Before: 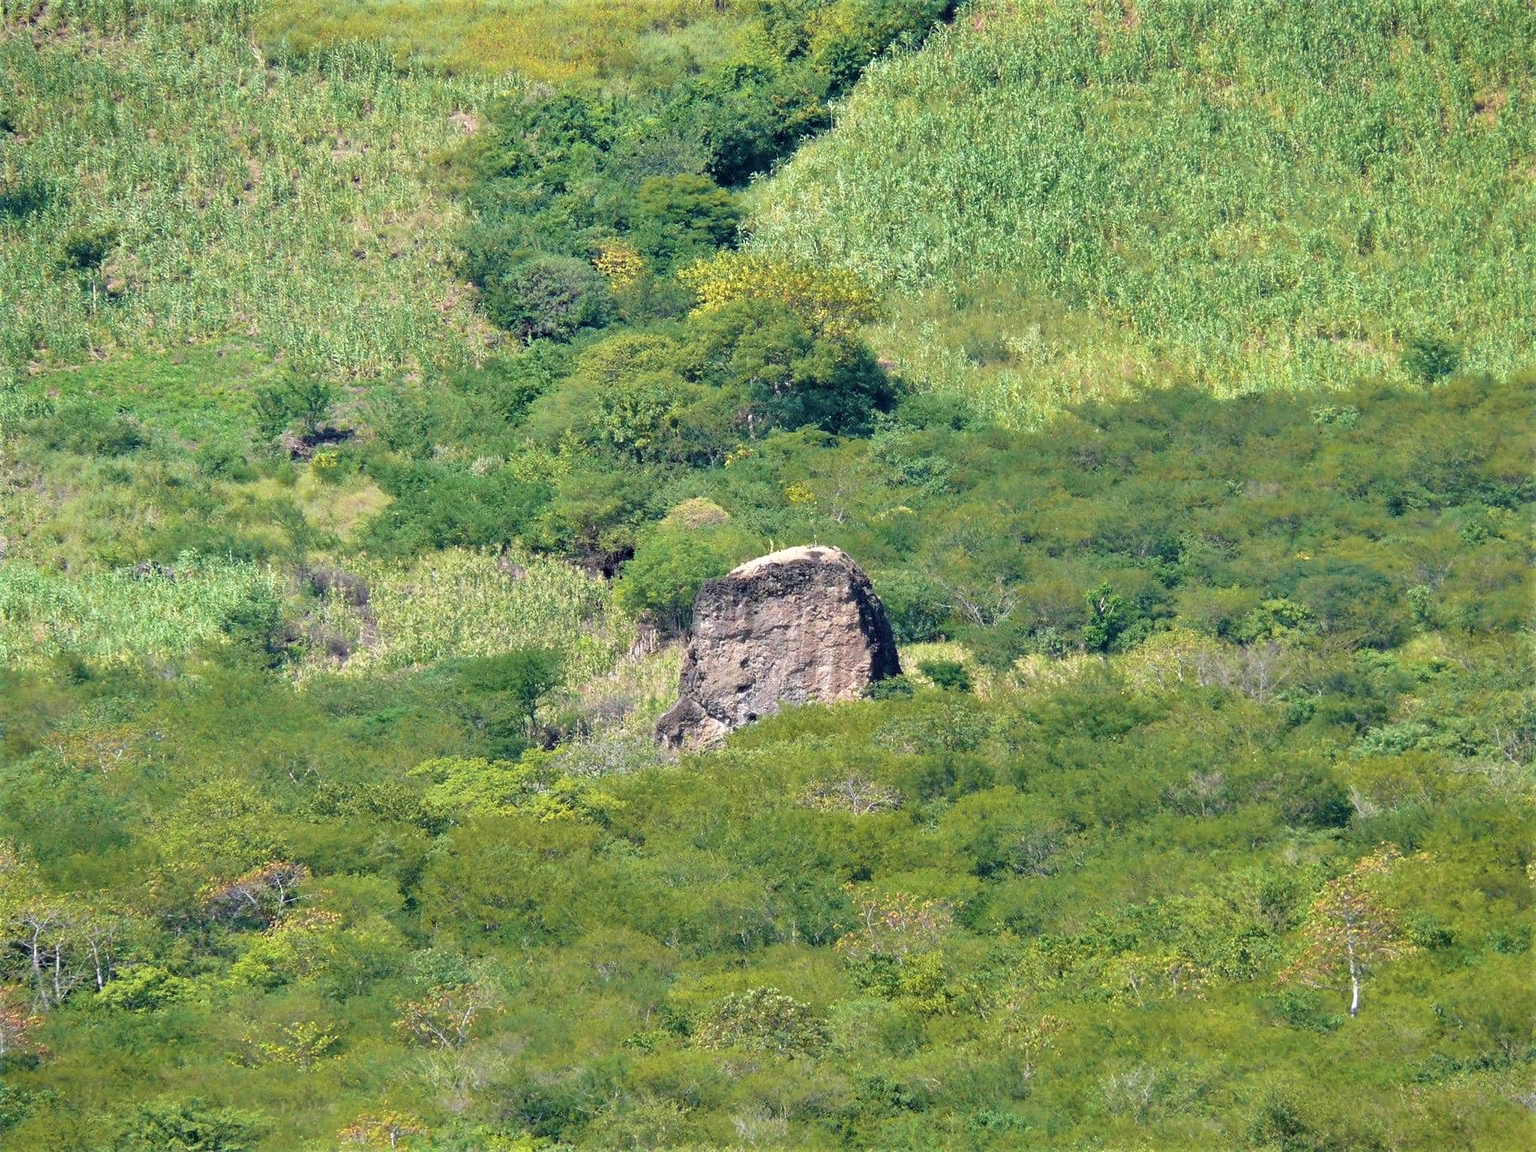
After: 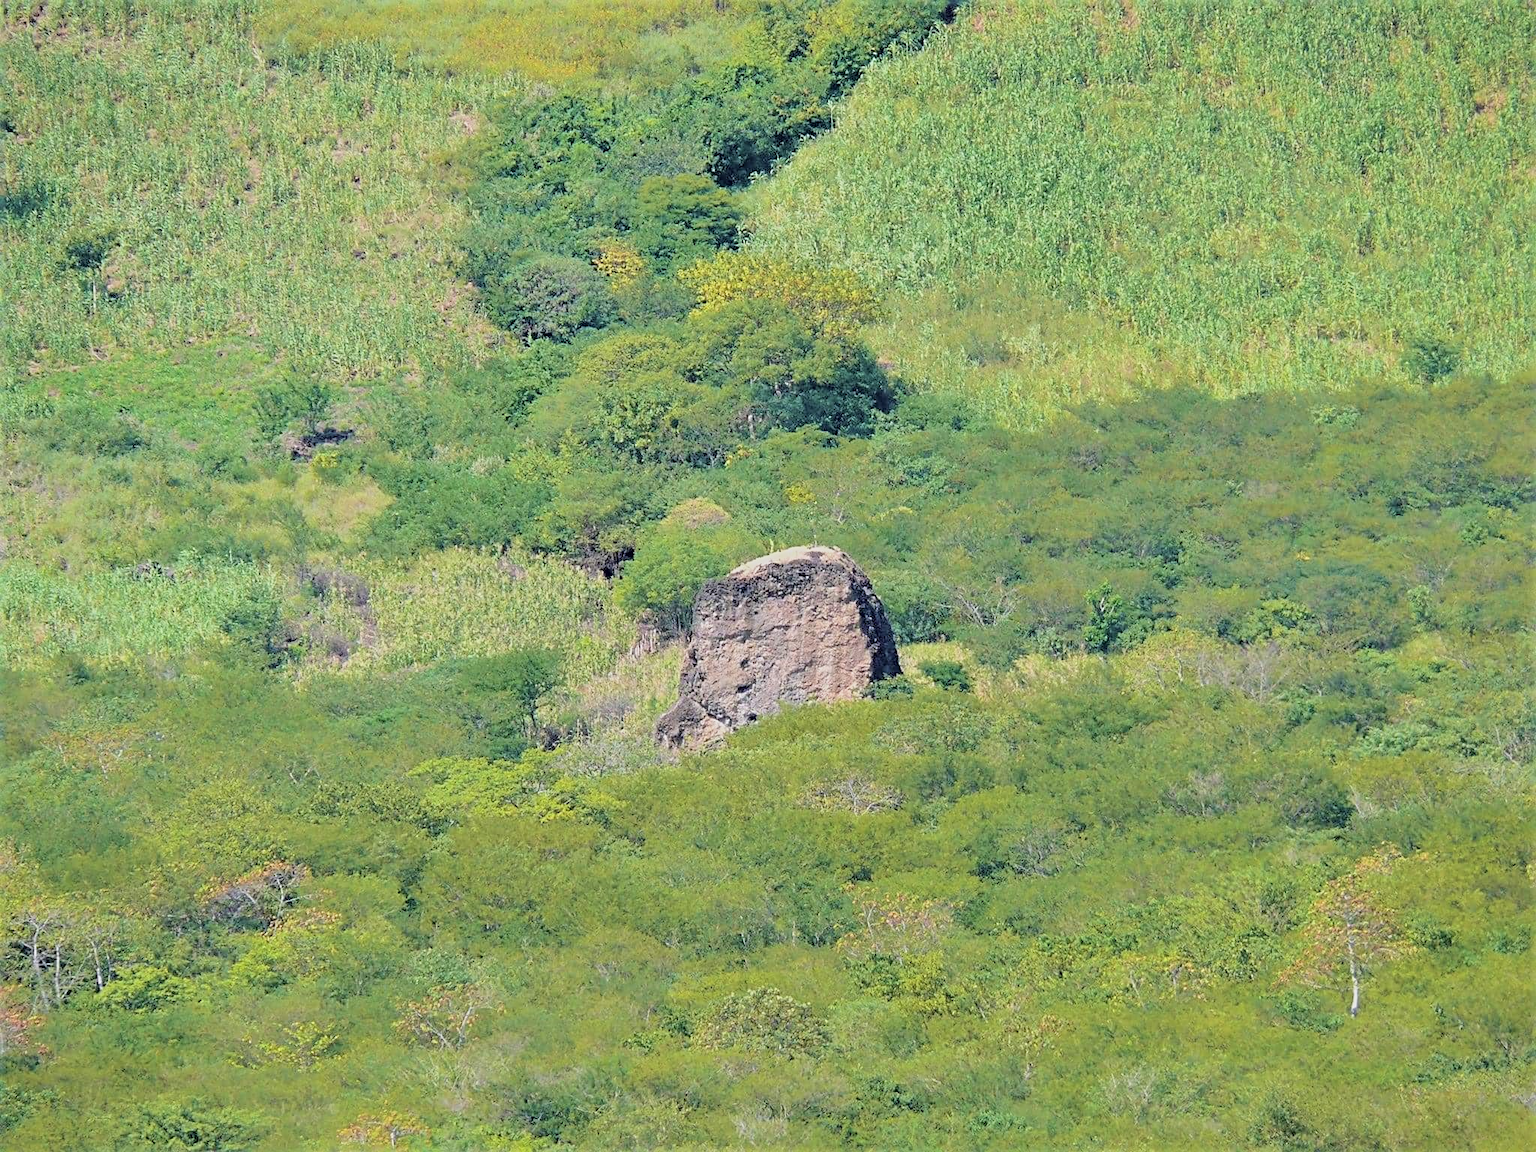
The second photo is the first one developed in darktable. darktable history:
sharpen: radius 3.119
global tonemap: drago (0.7, 100)
